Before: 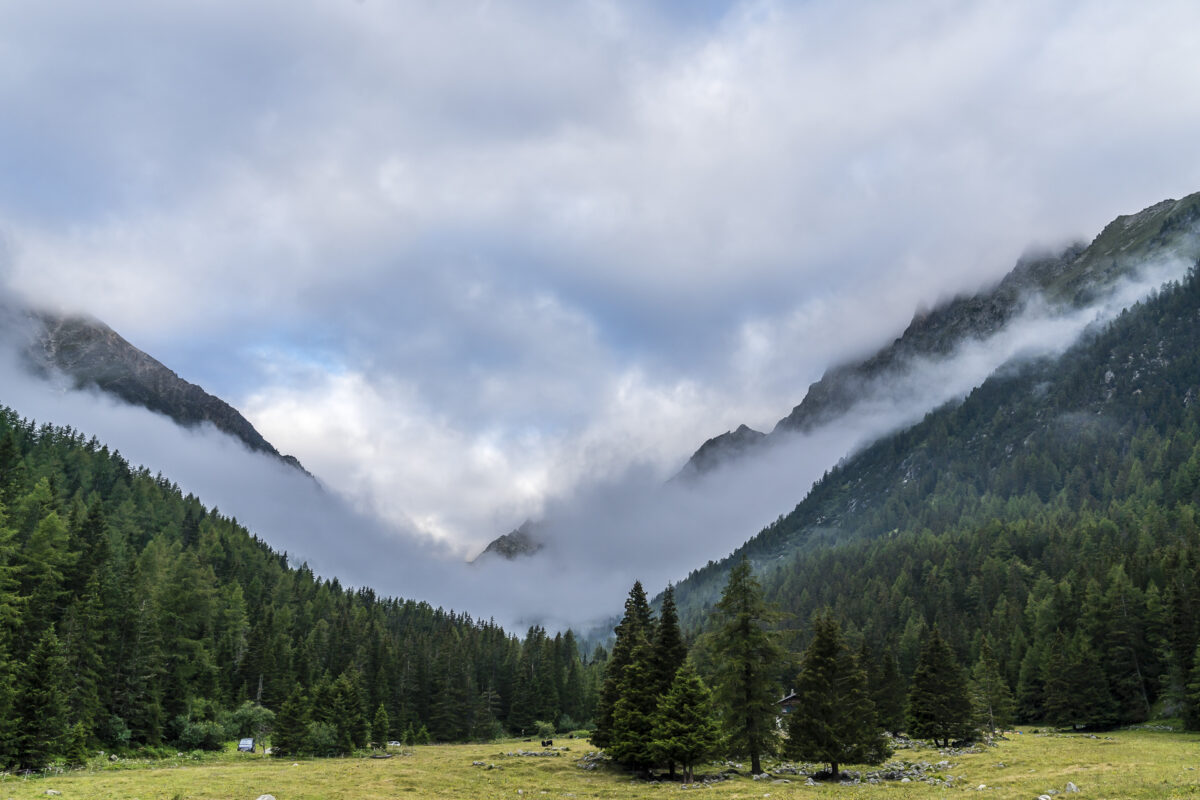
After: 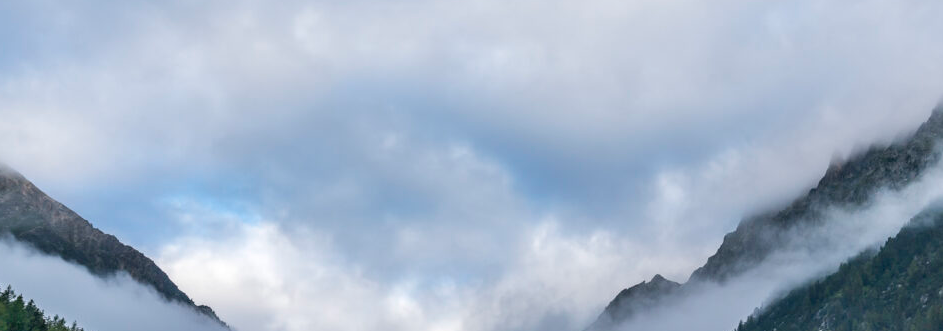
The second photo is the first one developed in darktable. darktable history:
crop: left 7.117%, top 18.789%, right 14.28%, bottom 39.714%
